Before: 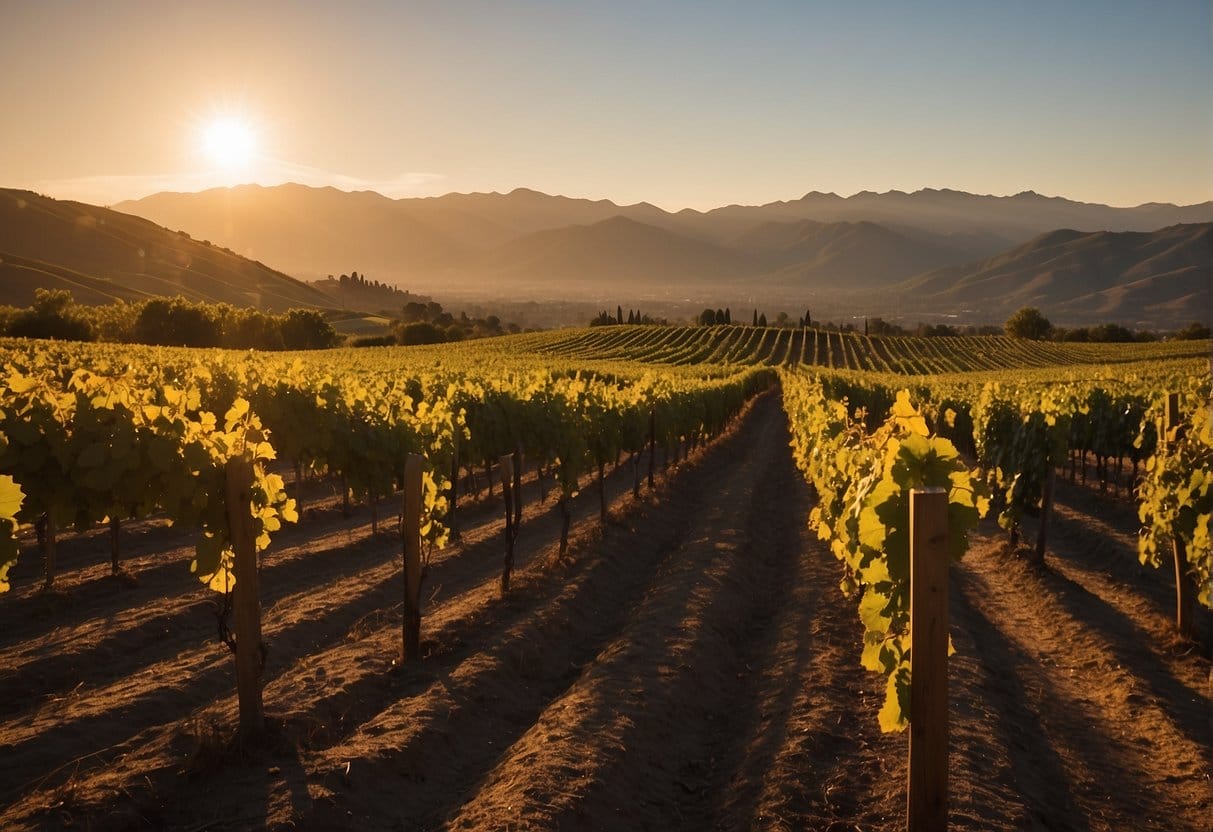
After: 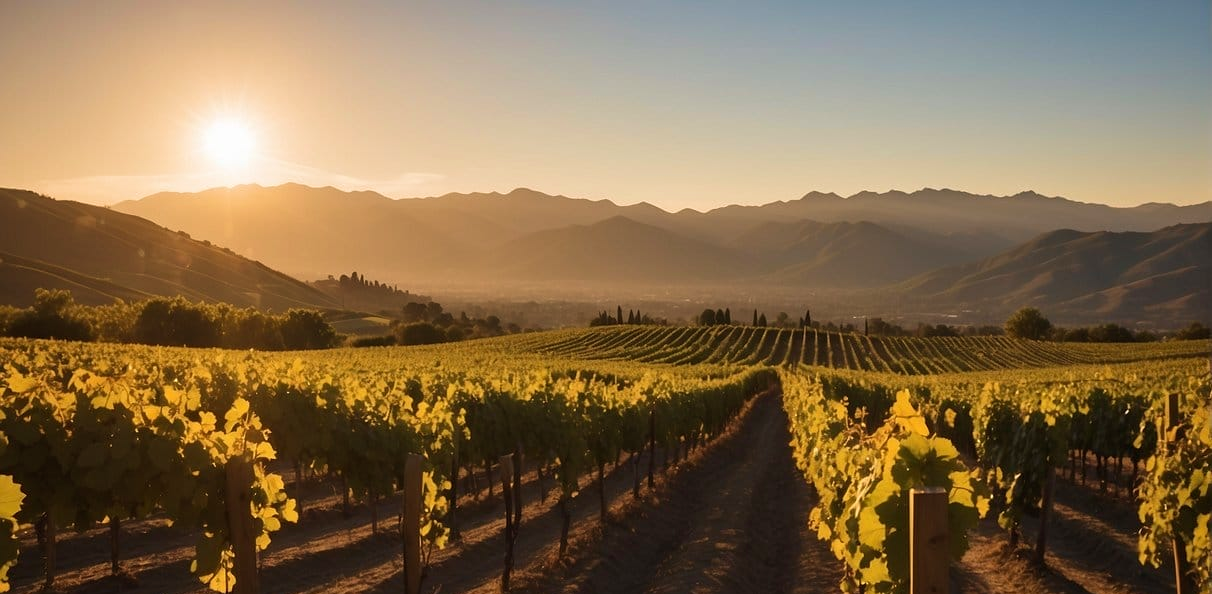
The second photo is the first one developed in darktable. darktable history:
crop: bottom 28.576%
velvia: on, module defaults
